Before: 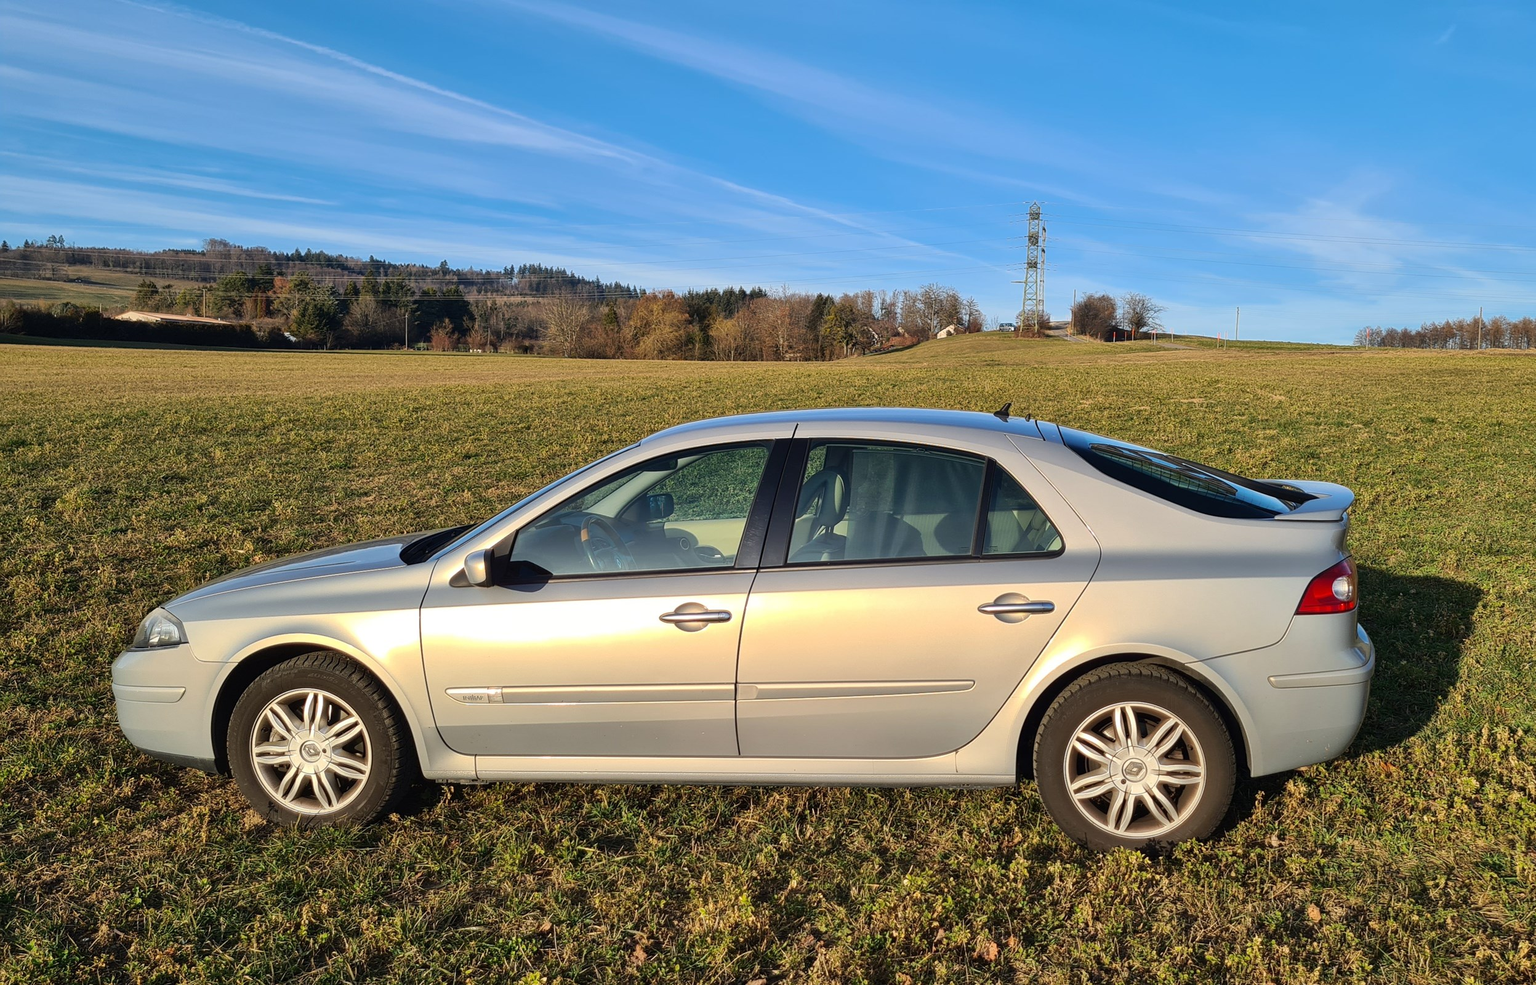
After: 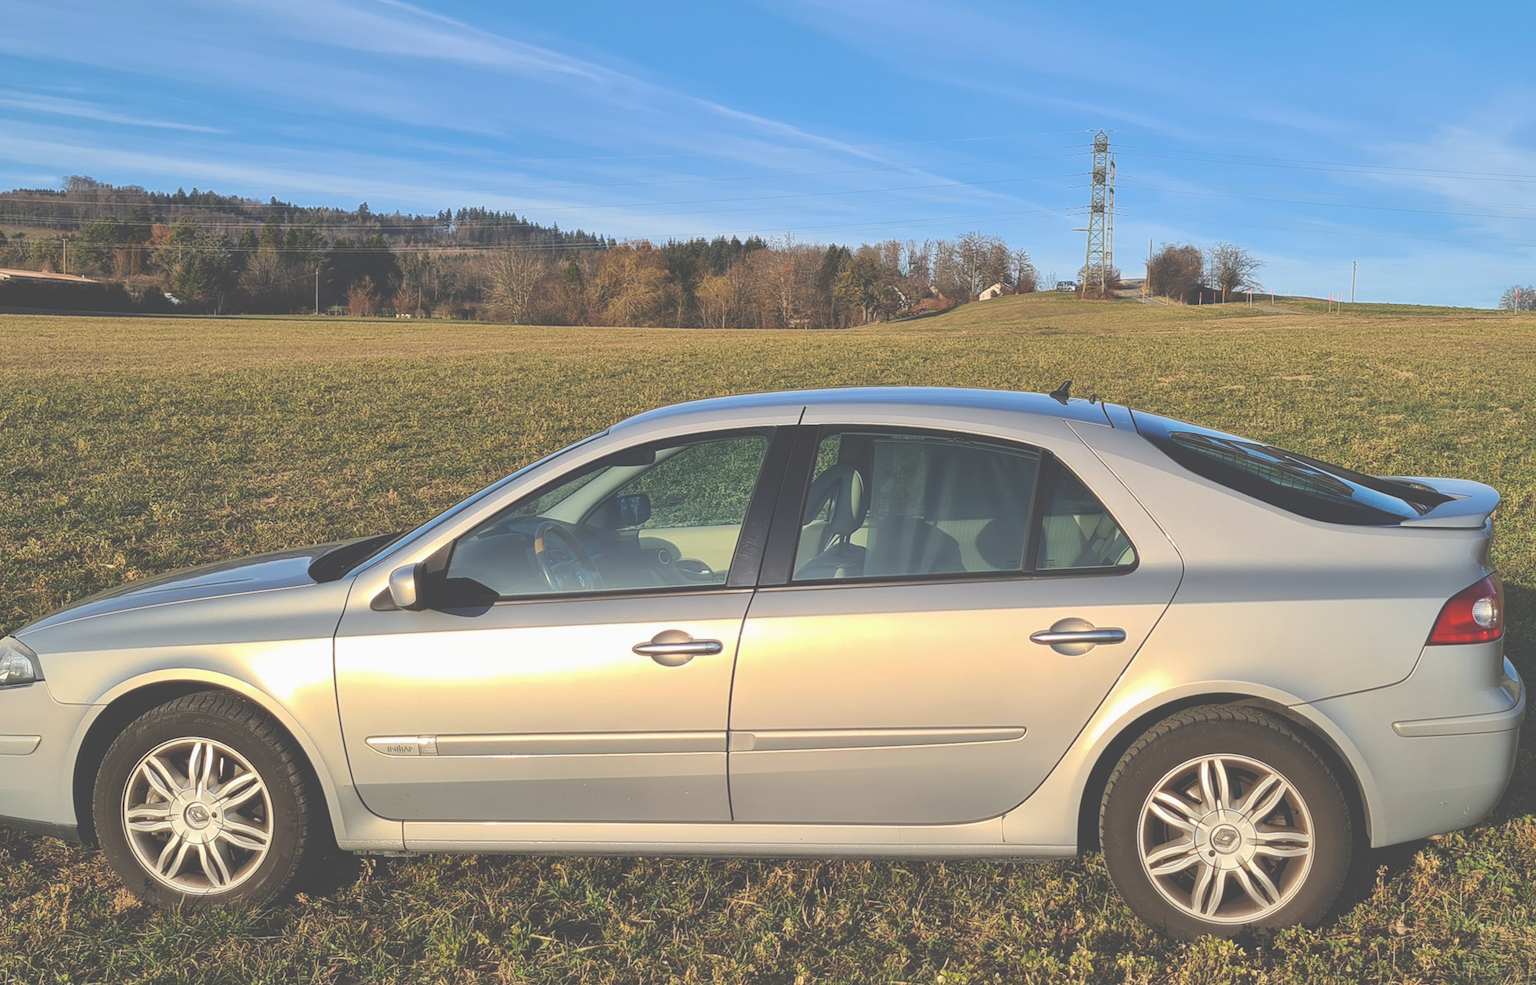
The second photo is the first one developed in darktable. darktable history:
crop and rotate: left 9.99%, top 10.004%, right 9.884%, bottom 9.799%
exposure: black level correction -0.063, exposure -0.05 EV, compensate highlight preservation false
